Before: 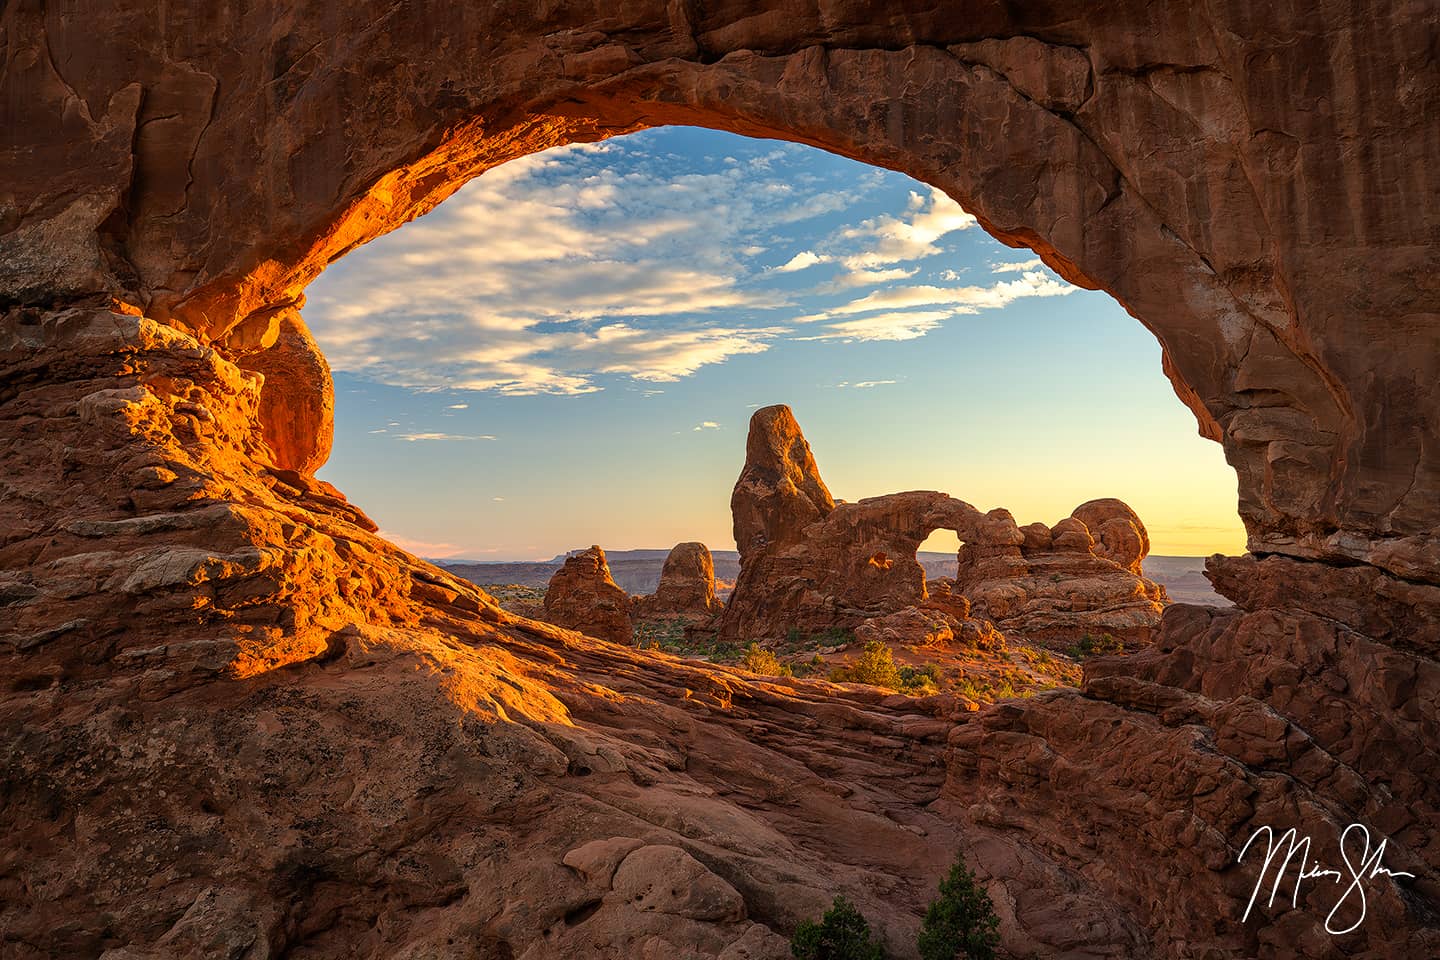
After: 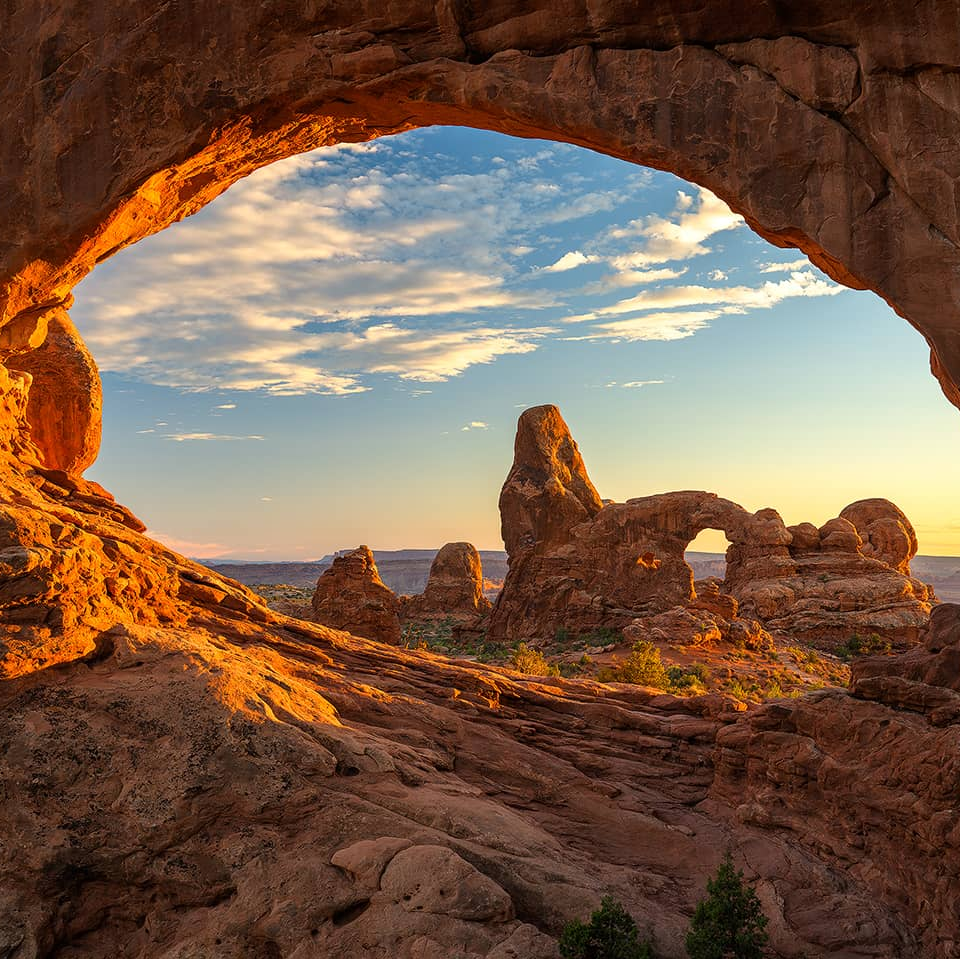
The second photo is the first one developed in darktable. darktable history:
crop and rotate: left 16.156%, right 17.148%
